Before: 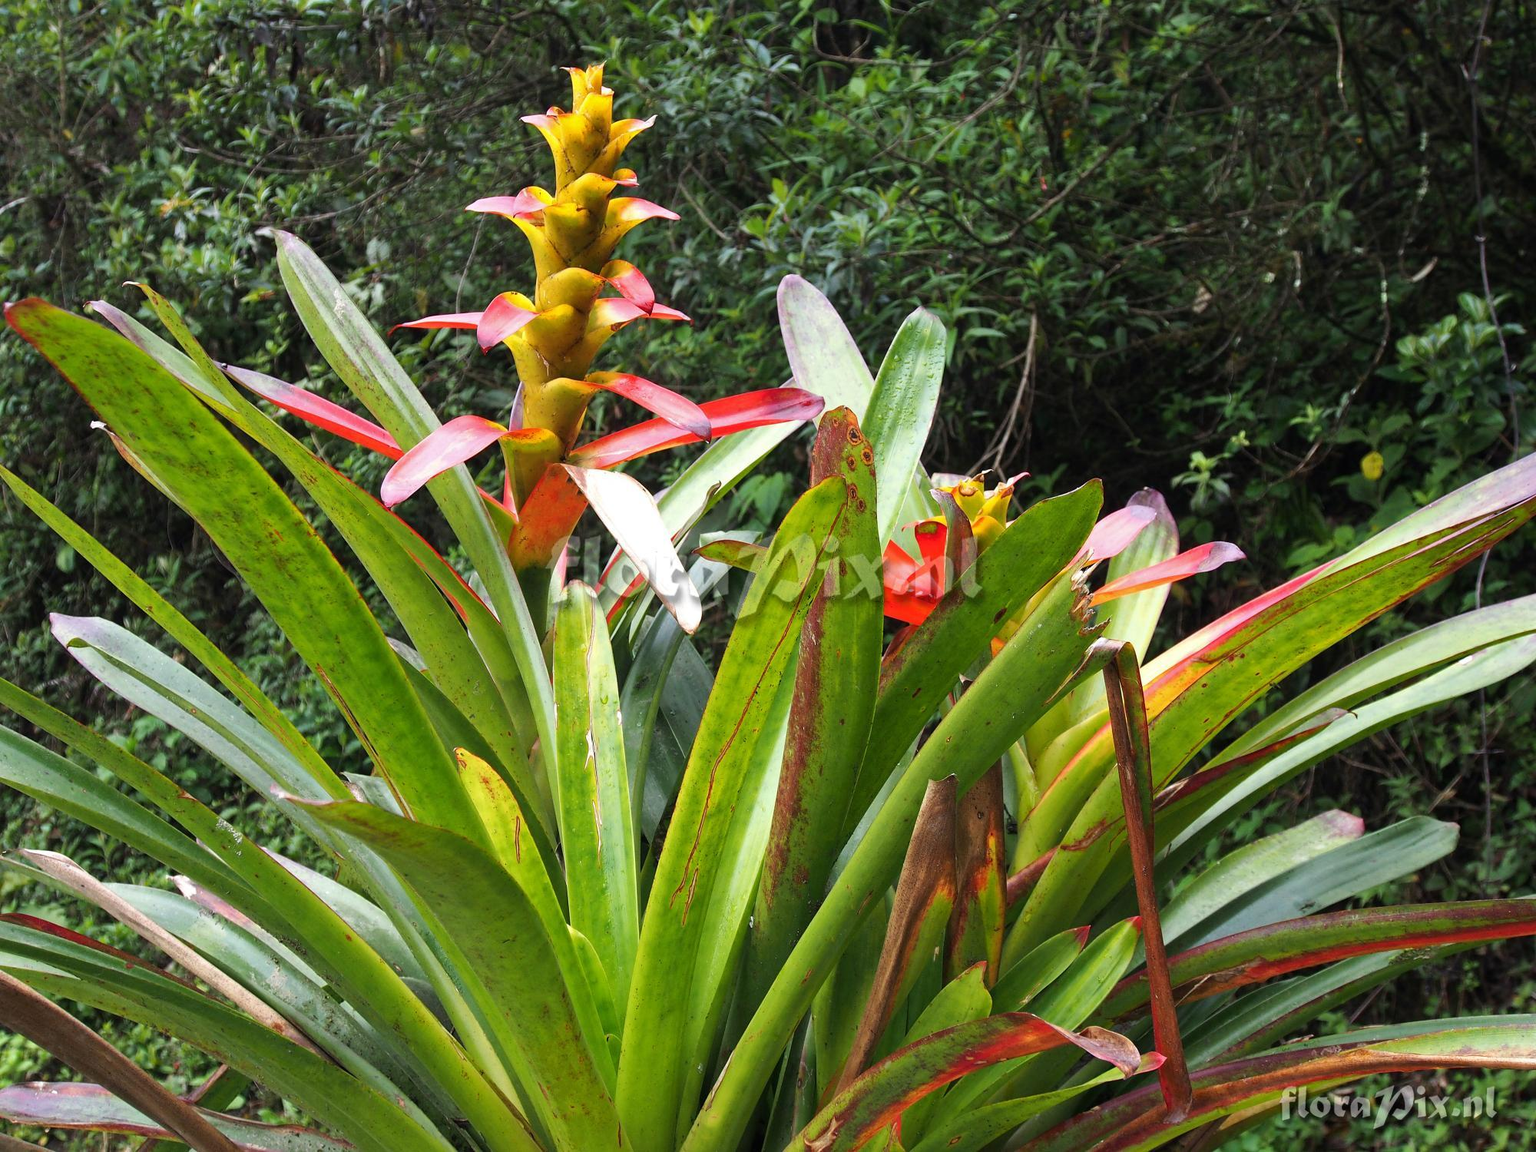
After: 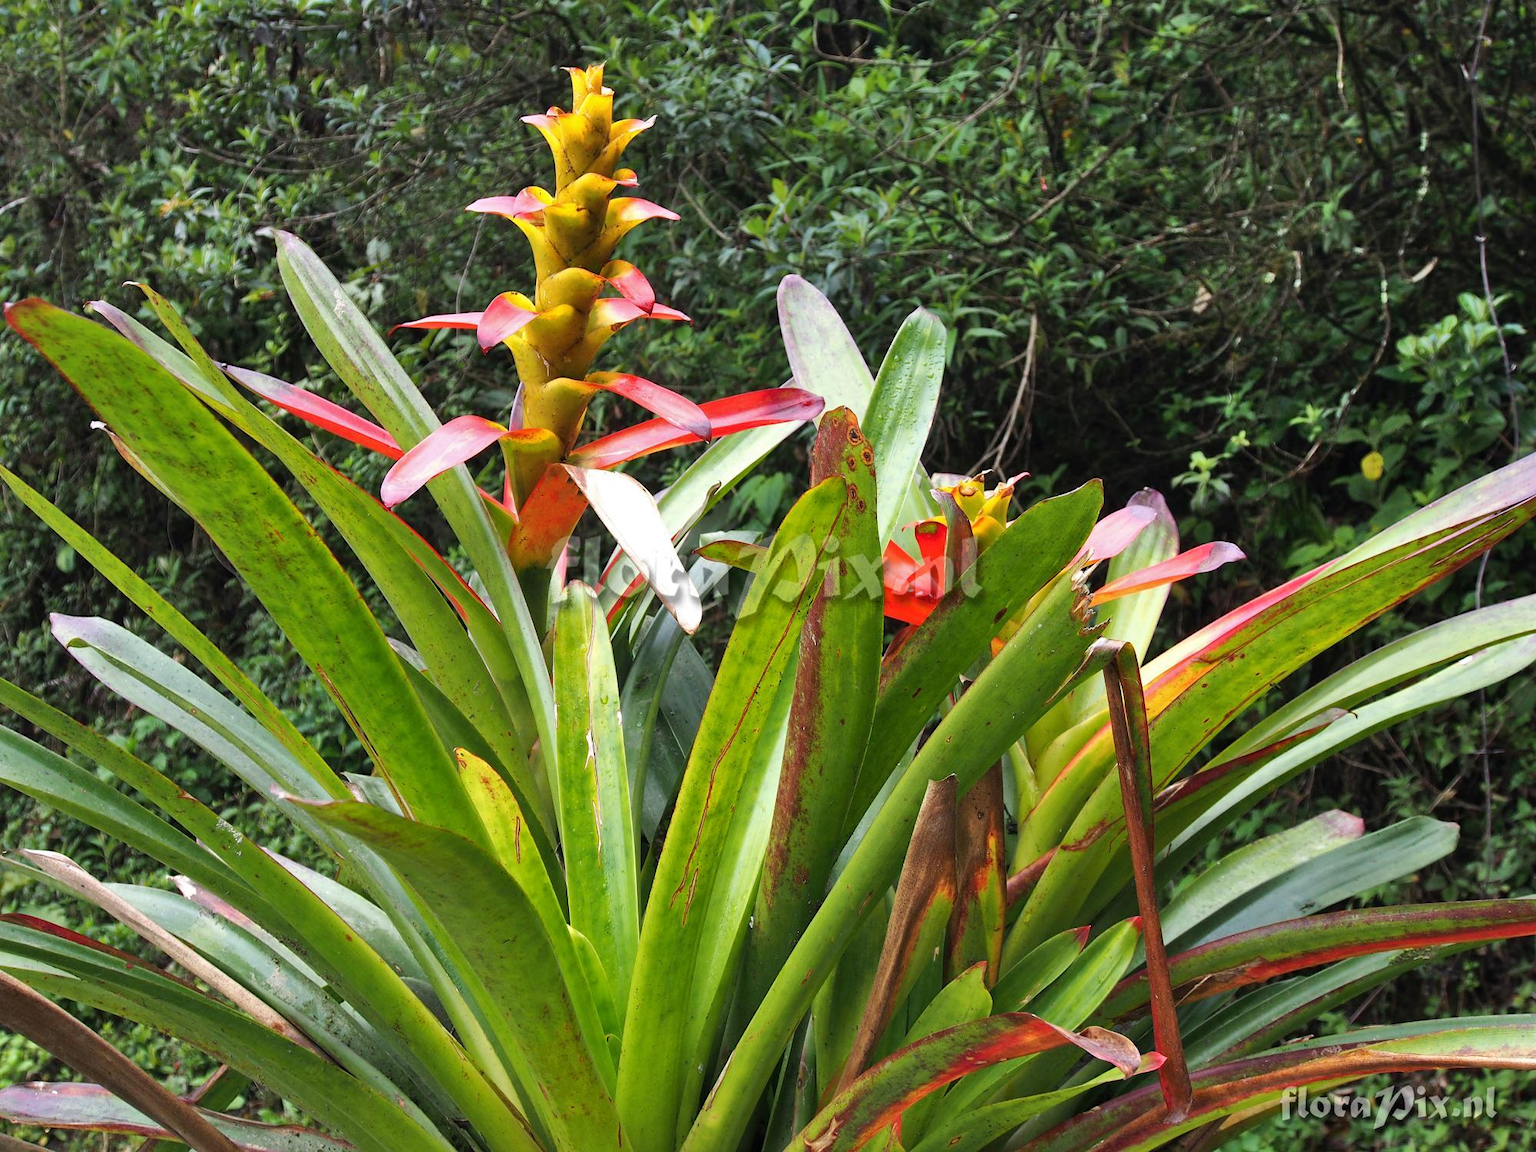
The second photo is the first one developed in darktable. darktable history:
shadows and highlights: highlights color adjustment 89.34%, low approximation 0.01, soften with gaussian
